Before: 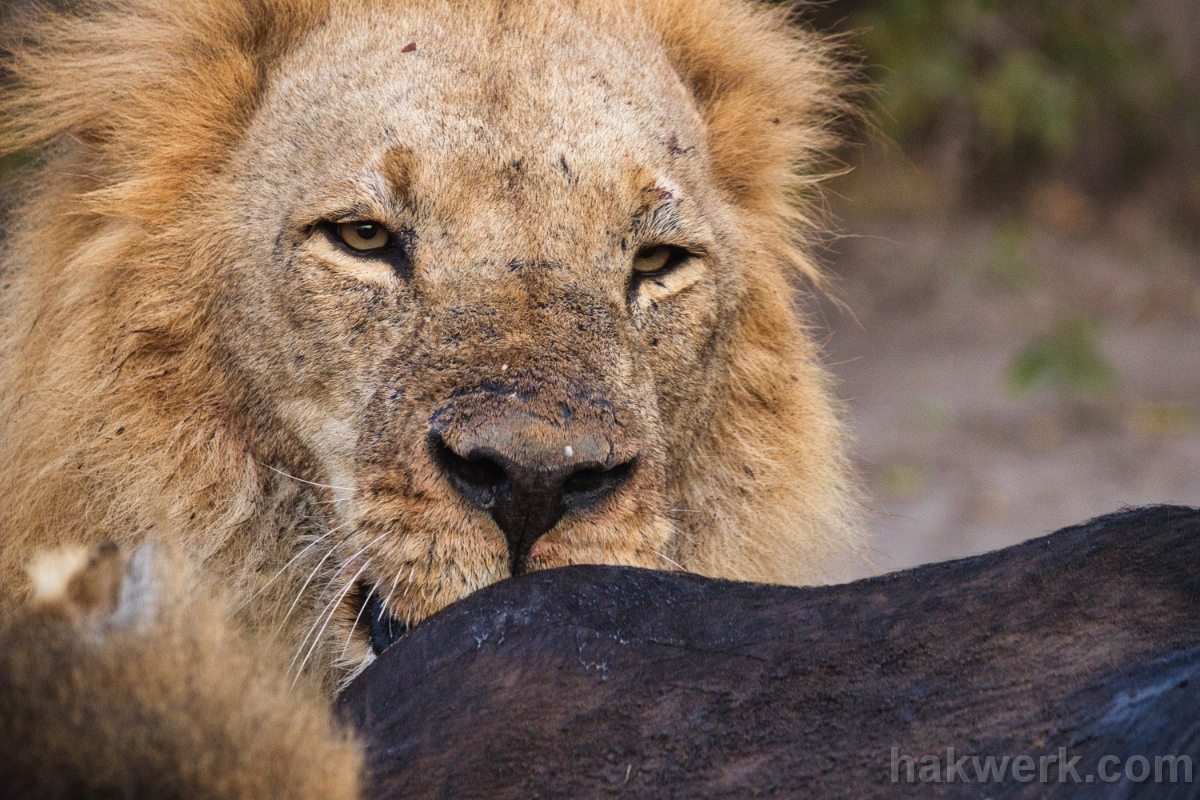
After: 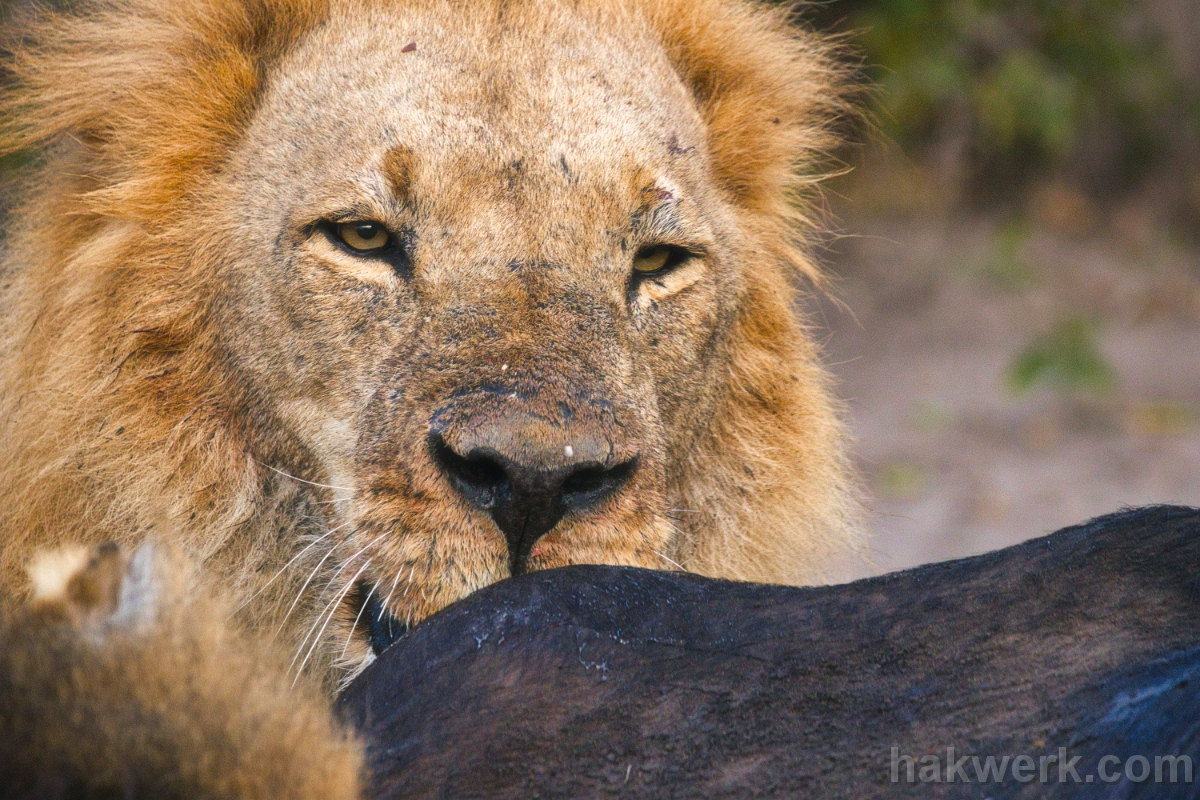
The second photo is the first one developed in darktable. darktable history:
exposure: exposure 0.198 EV, compensate exposure bias true, compensate highlight preservation false
color balance rgb: shadows lift › luminance -7.852%, shadows lift › chroma 2.107%, shadows lift › hue 200.54°, perceptual saturation grading › global saturation 17.327%, perceptual brilliance grading › global brilliance 2.865%, perceptual brilliance grading › highlights -3.015%, perceptual brilliance grading › shadows 3.785%, saturation formula JzAzBz (2021)
haze removal: strength -0.101, adaptive false
